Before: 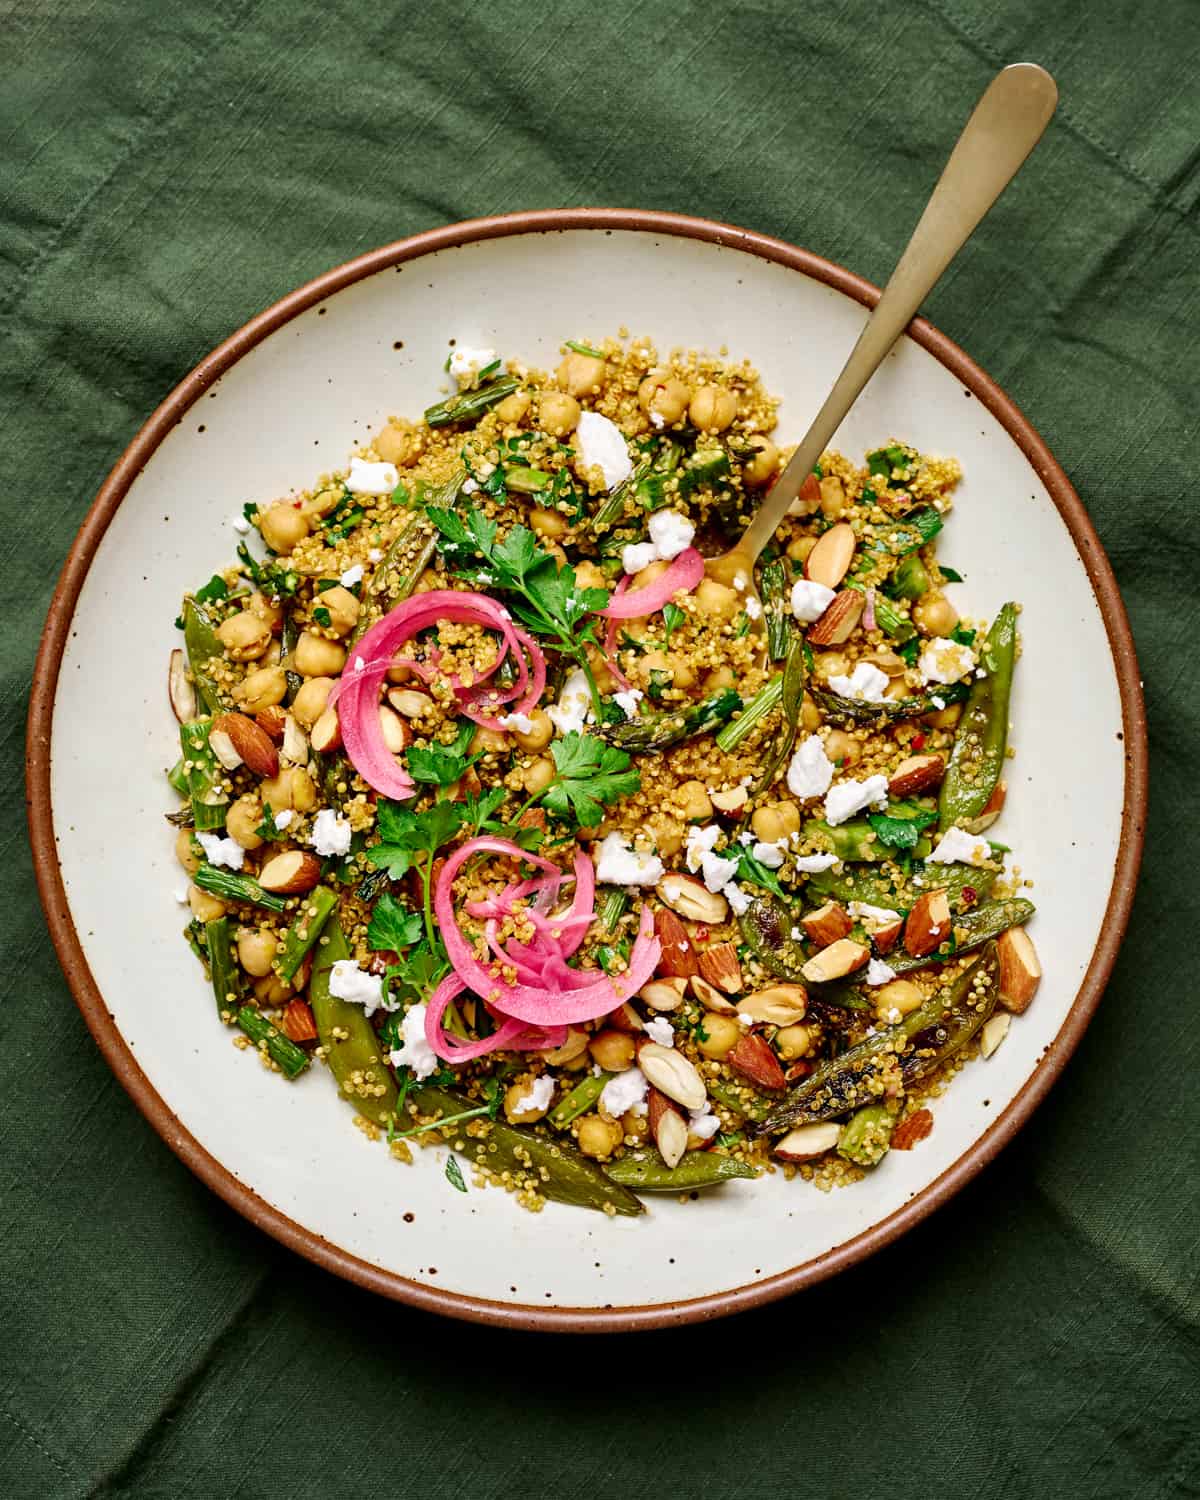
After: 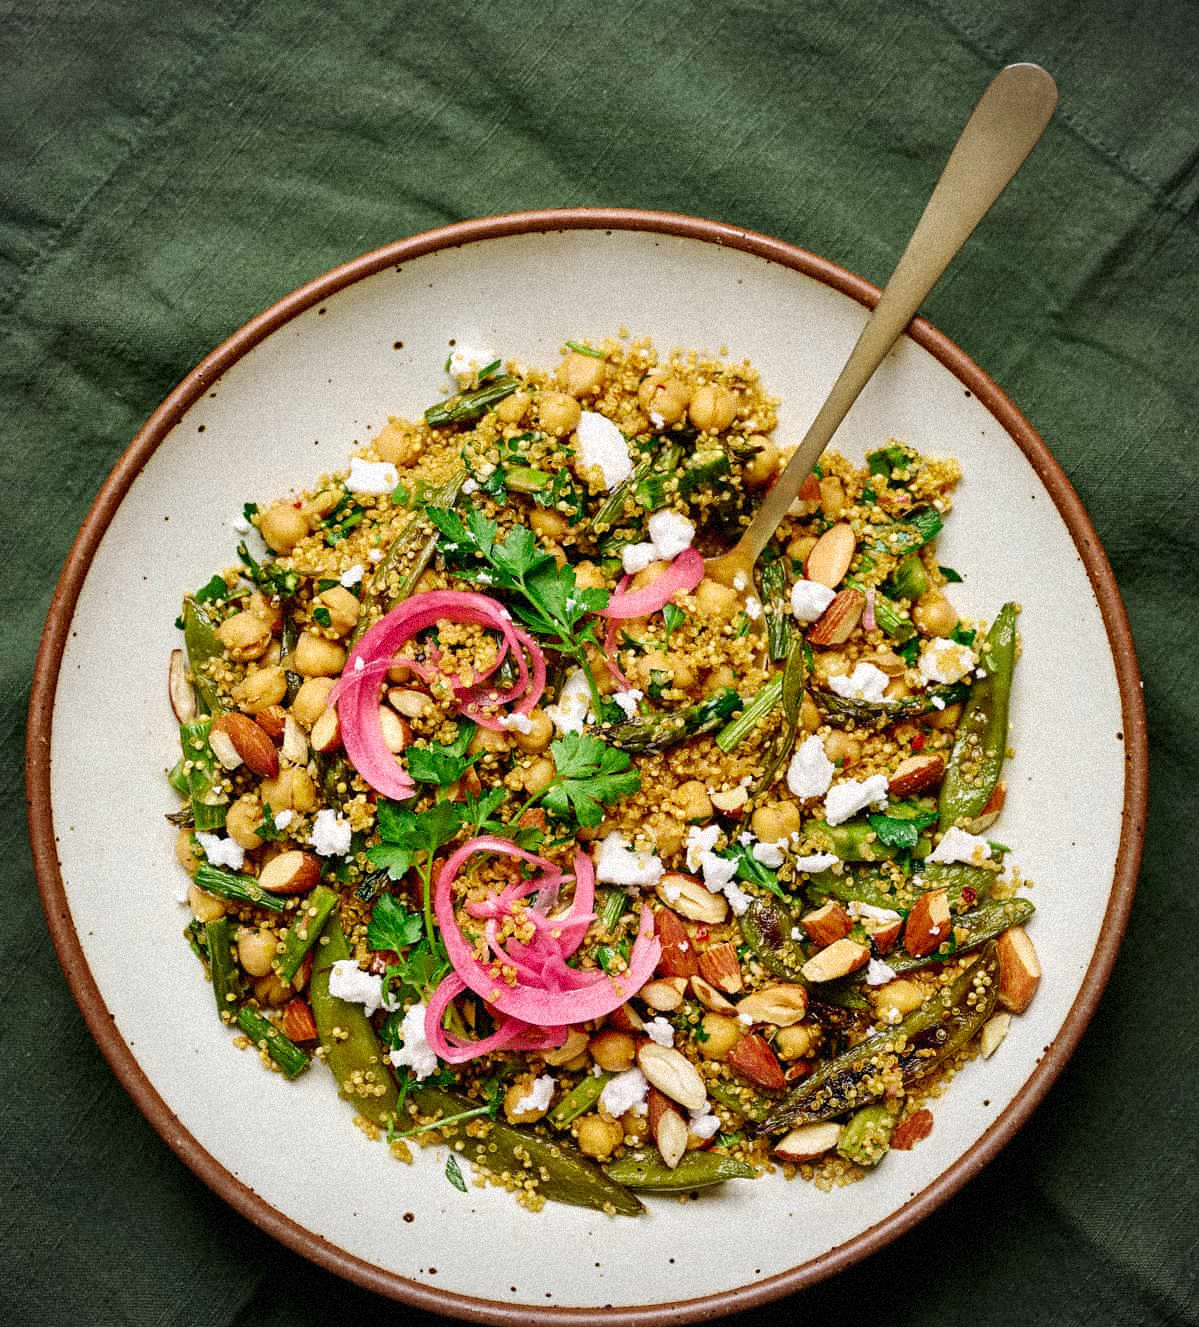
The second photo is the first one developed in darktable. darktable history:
vignetting: fall-off radius 60.92%
crop and rotate: top 0%, bottom 11.49%
grain: coarseness 9.38 ISO, strength 34.99%, mid-tones bias 0%
